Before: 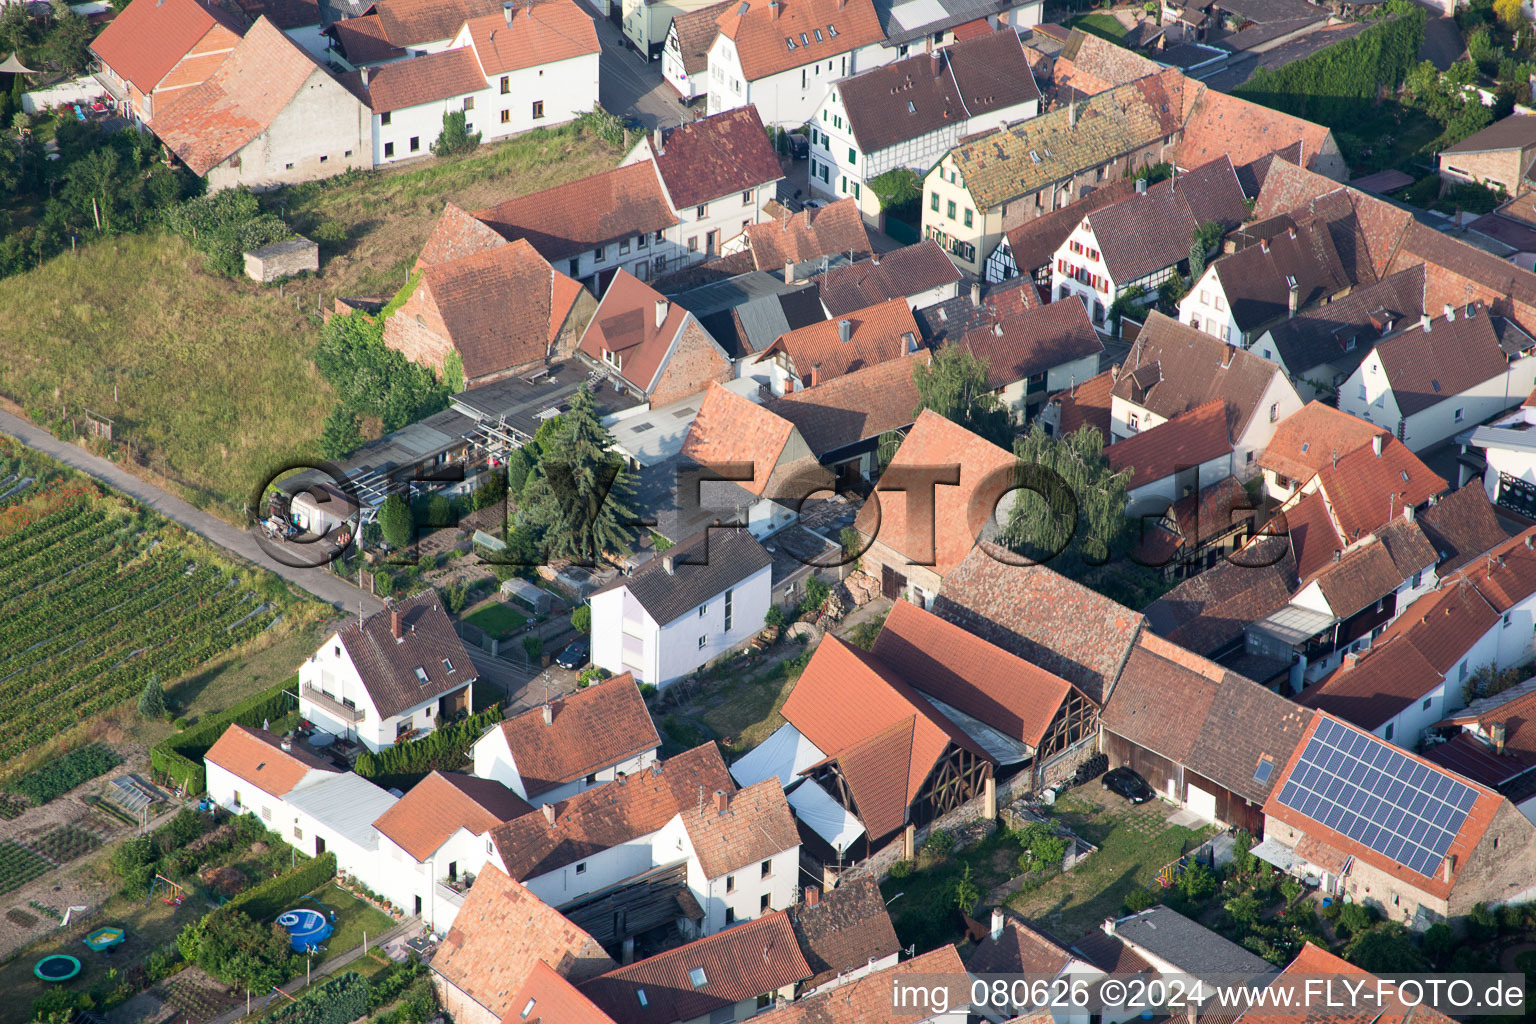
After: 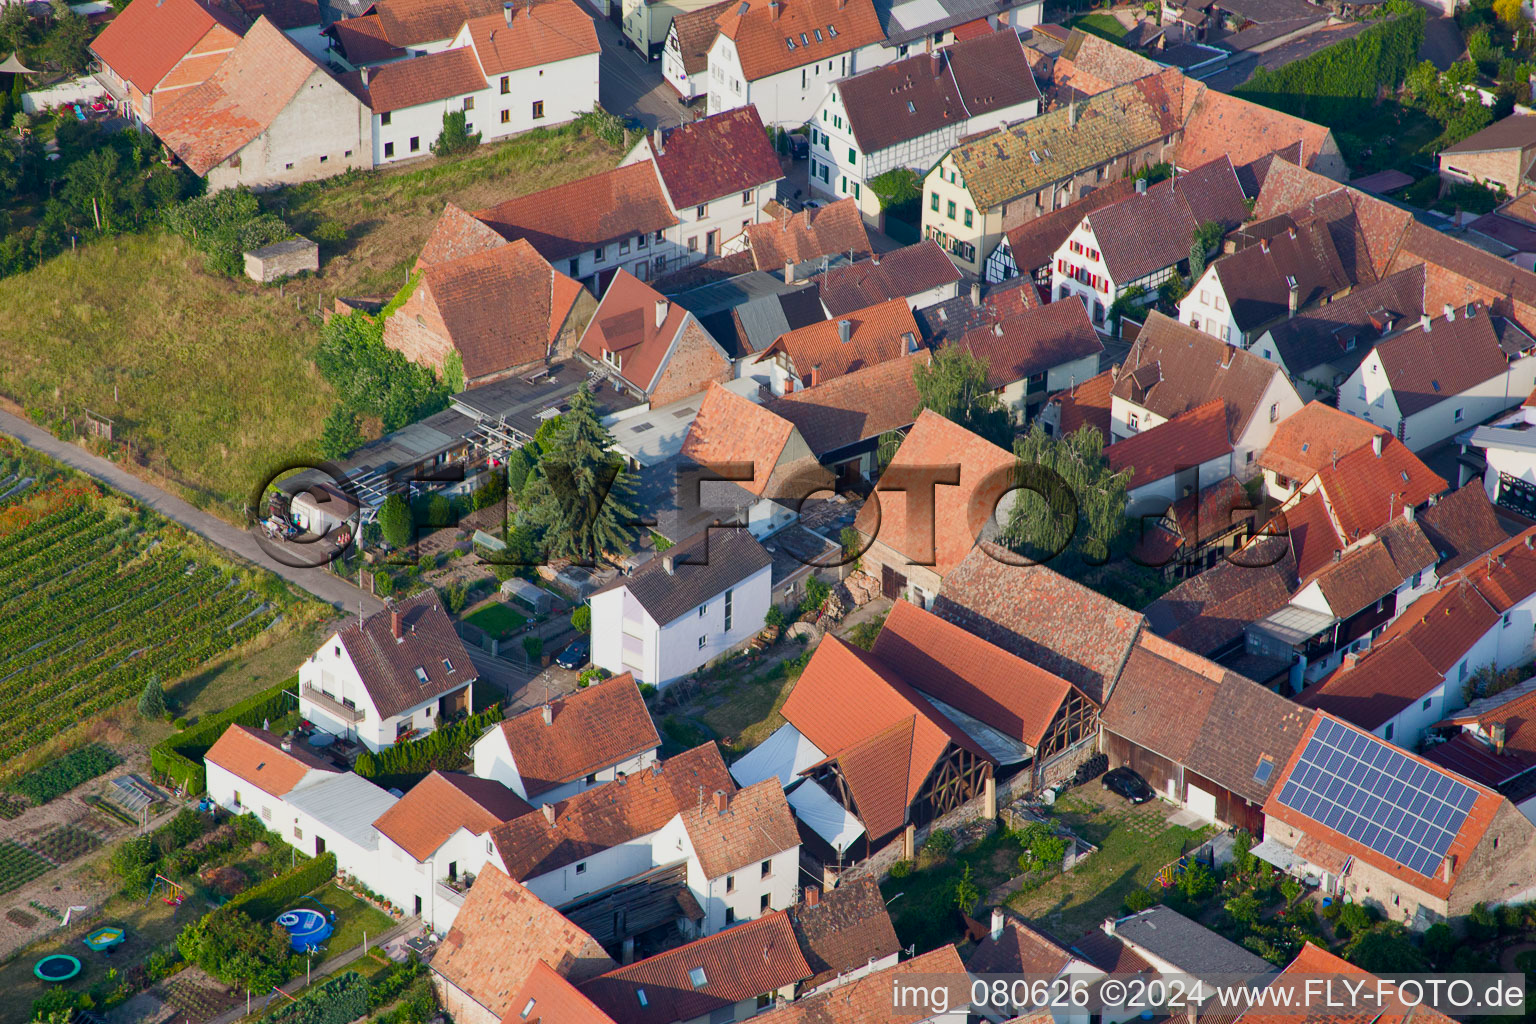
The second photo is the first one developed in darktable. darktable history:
shadows and highlights: shadows 79.05, white point adjustment -8.9, highlights -61.38, soften with gaussian
color balance rgb: power › chroma 0.324%, power › hue 23.18°, perceptual saturation grading › global saturation 20.142%, perceptual saturation grading › highlights -19.982%, perceptual saturation grading › shadows 29.931%, global vibrance 14.639%
